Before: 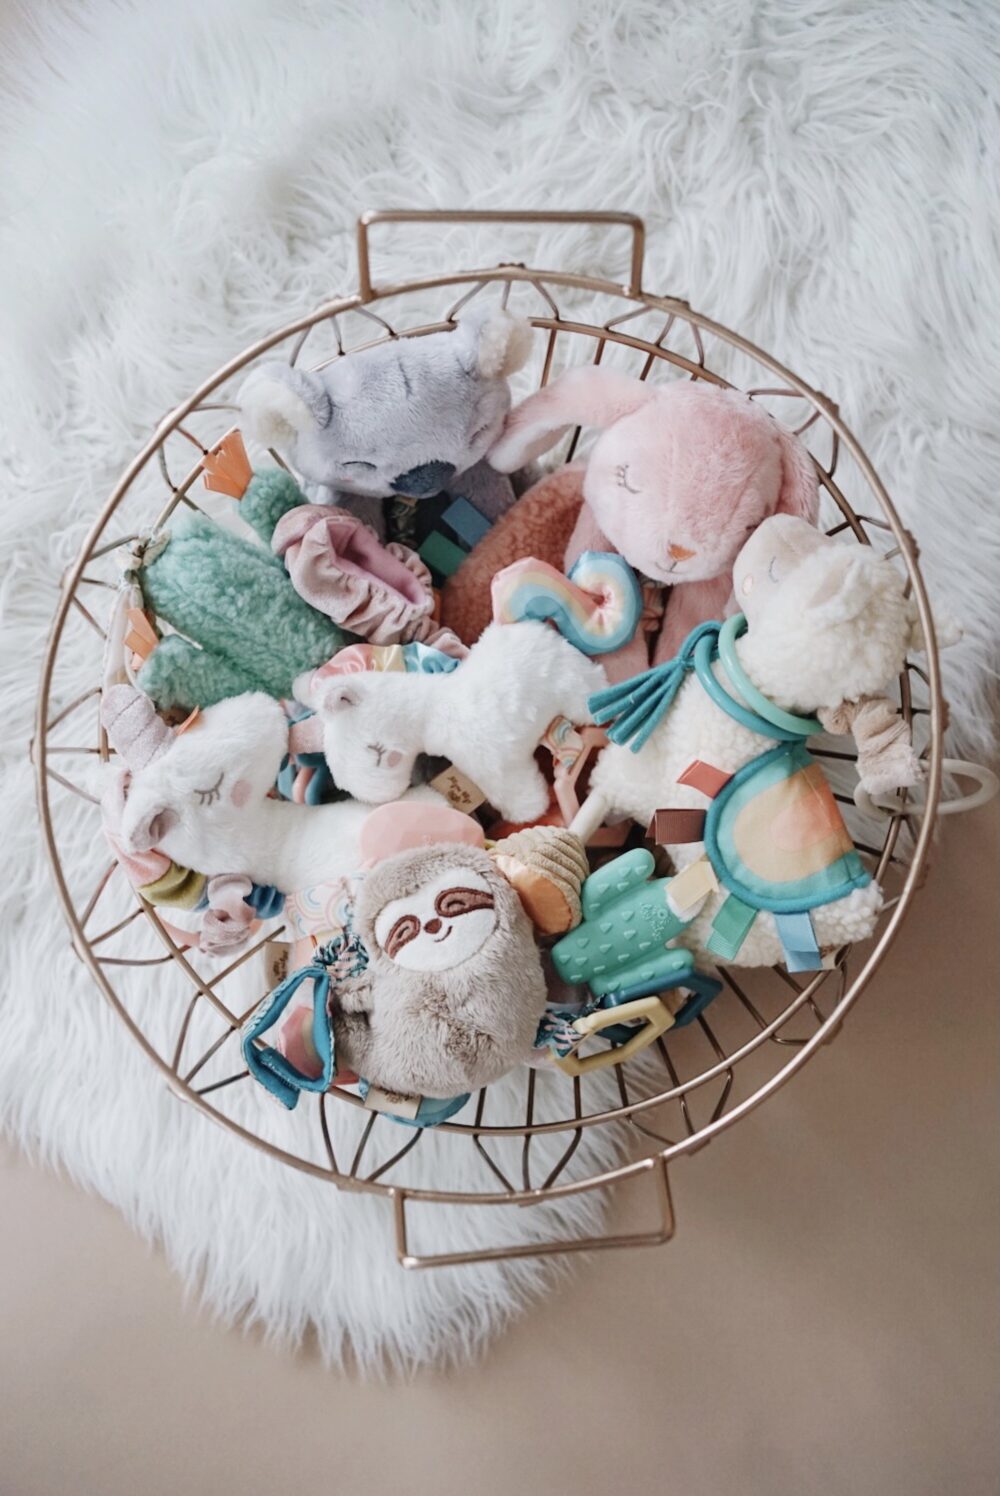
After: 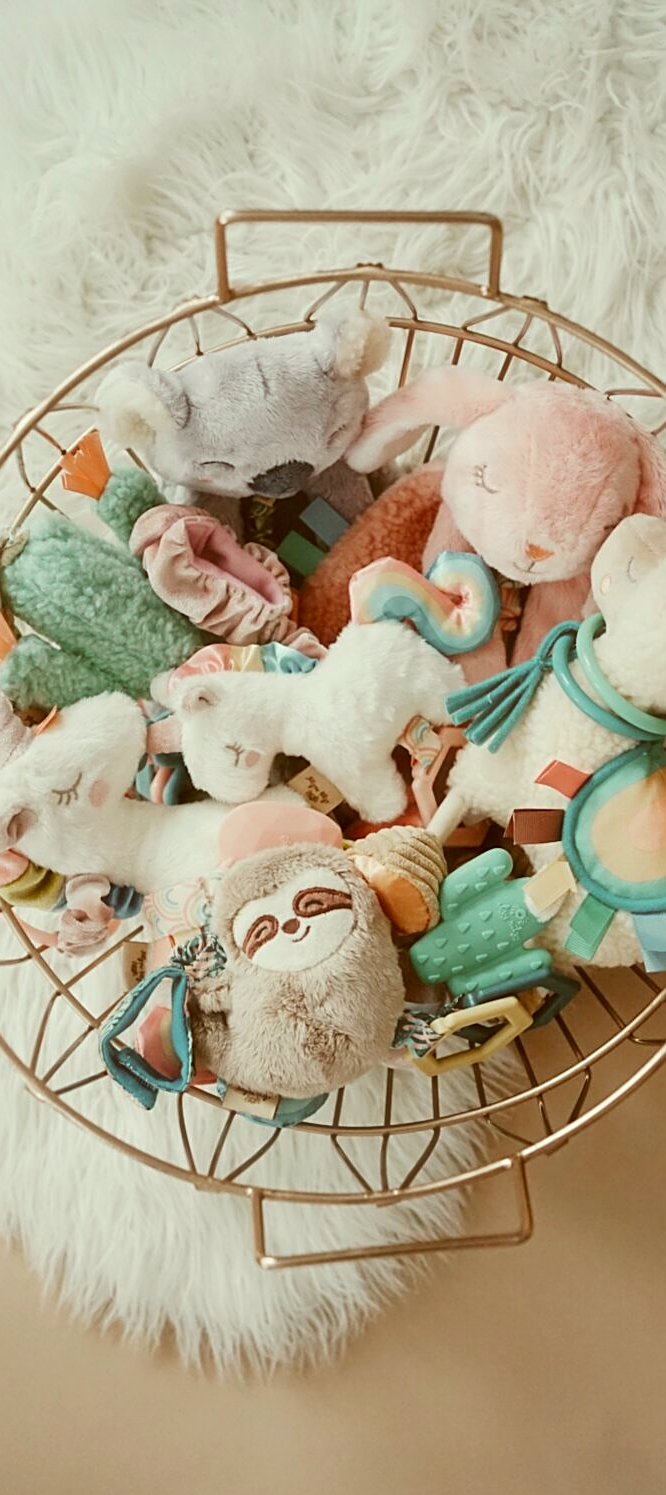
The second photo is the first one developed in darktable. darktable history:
color correction: highlights a* -5.3, highlights b* 9.8, shadows a* 9.8, shadows b* 24.26
sharpen: on, module defaults
crop and rotate: left 14.292%, right 19.041%
haze removal: strength -0.1, adaptive false
